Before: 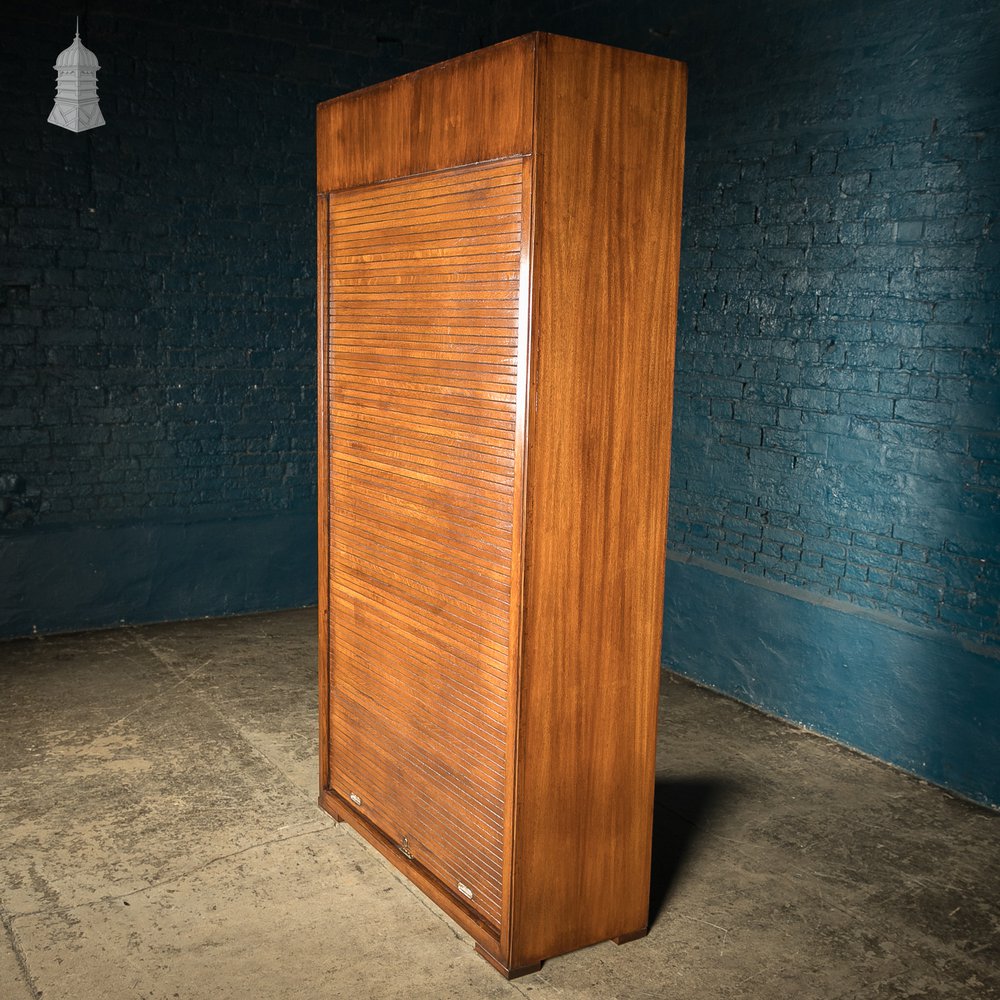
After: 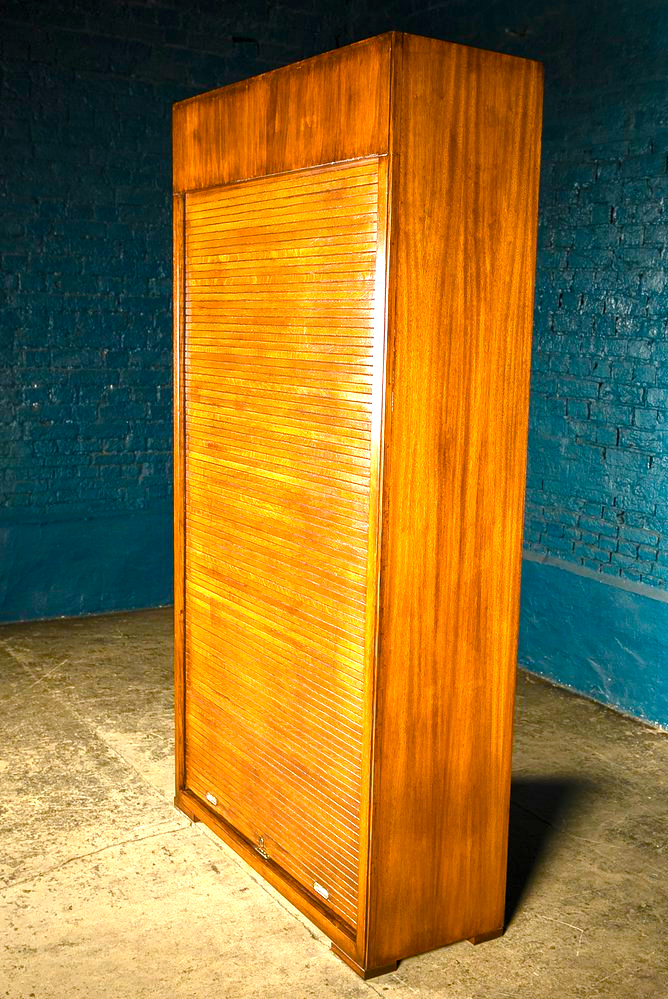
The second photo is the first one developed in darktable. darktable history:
crop and rotate: left 14.415%, right 18.748%
exposure: black level correction 0, exposure 0.588 EV, compensate exposure bias true, compensate highlight preservation false
tone equalizer: on, module defaults
levels: levels [0.026, 0.507, 0.987]
color balance rgb: perceptual saturation grading › global saturation 20%, perceptual saturation grading › highlights -25.394%, perceptual saturation grading › shadows 50.157%, perceptual brilliance grading › global brilliance 12.232%, global vibrance 45.032%
